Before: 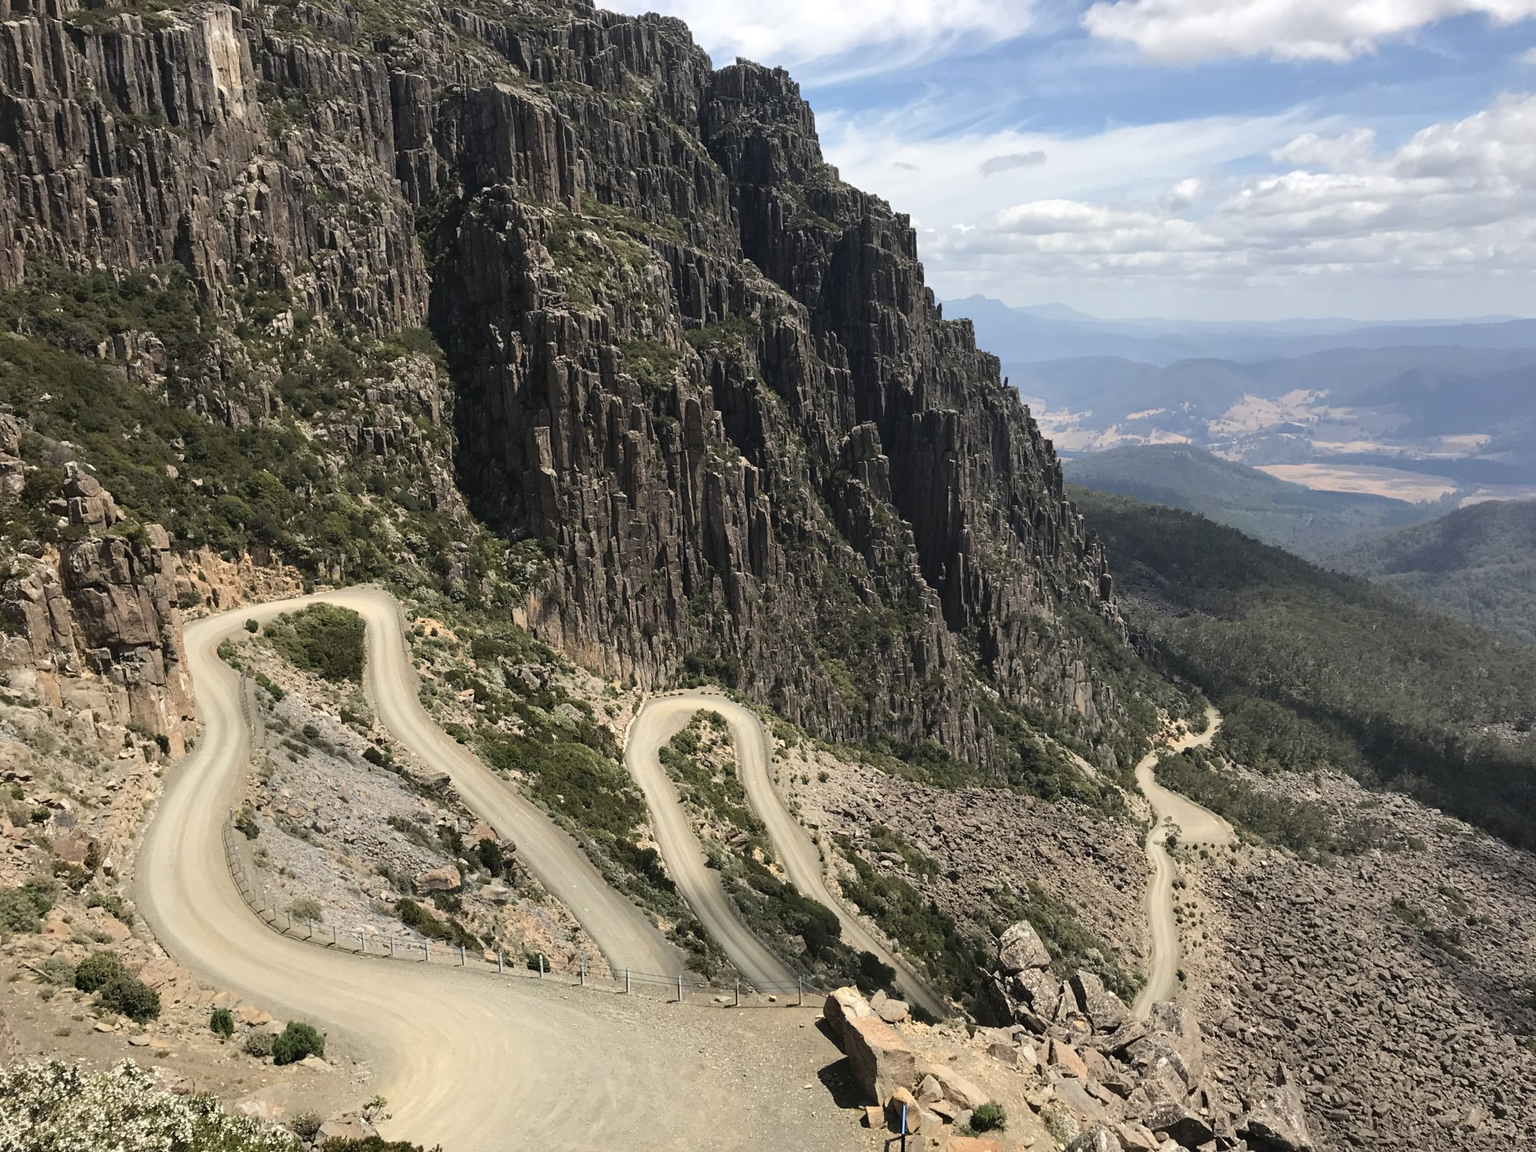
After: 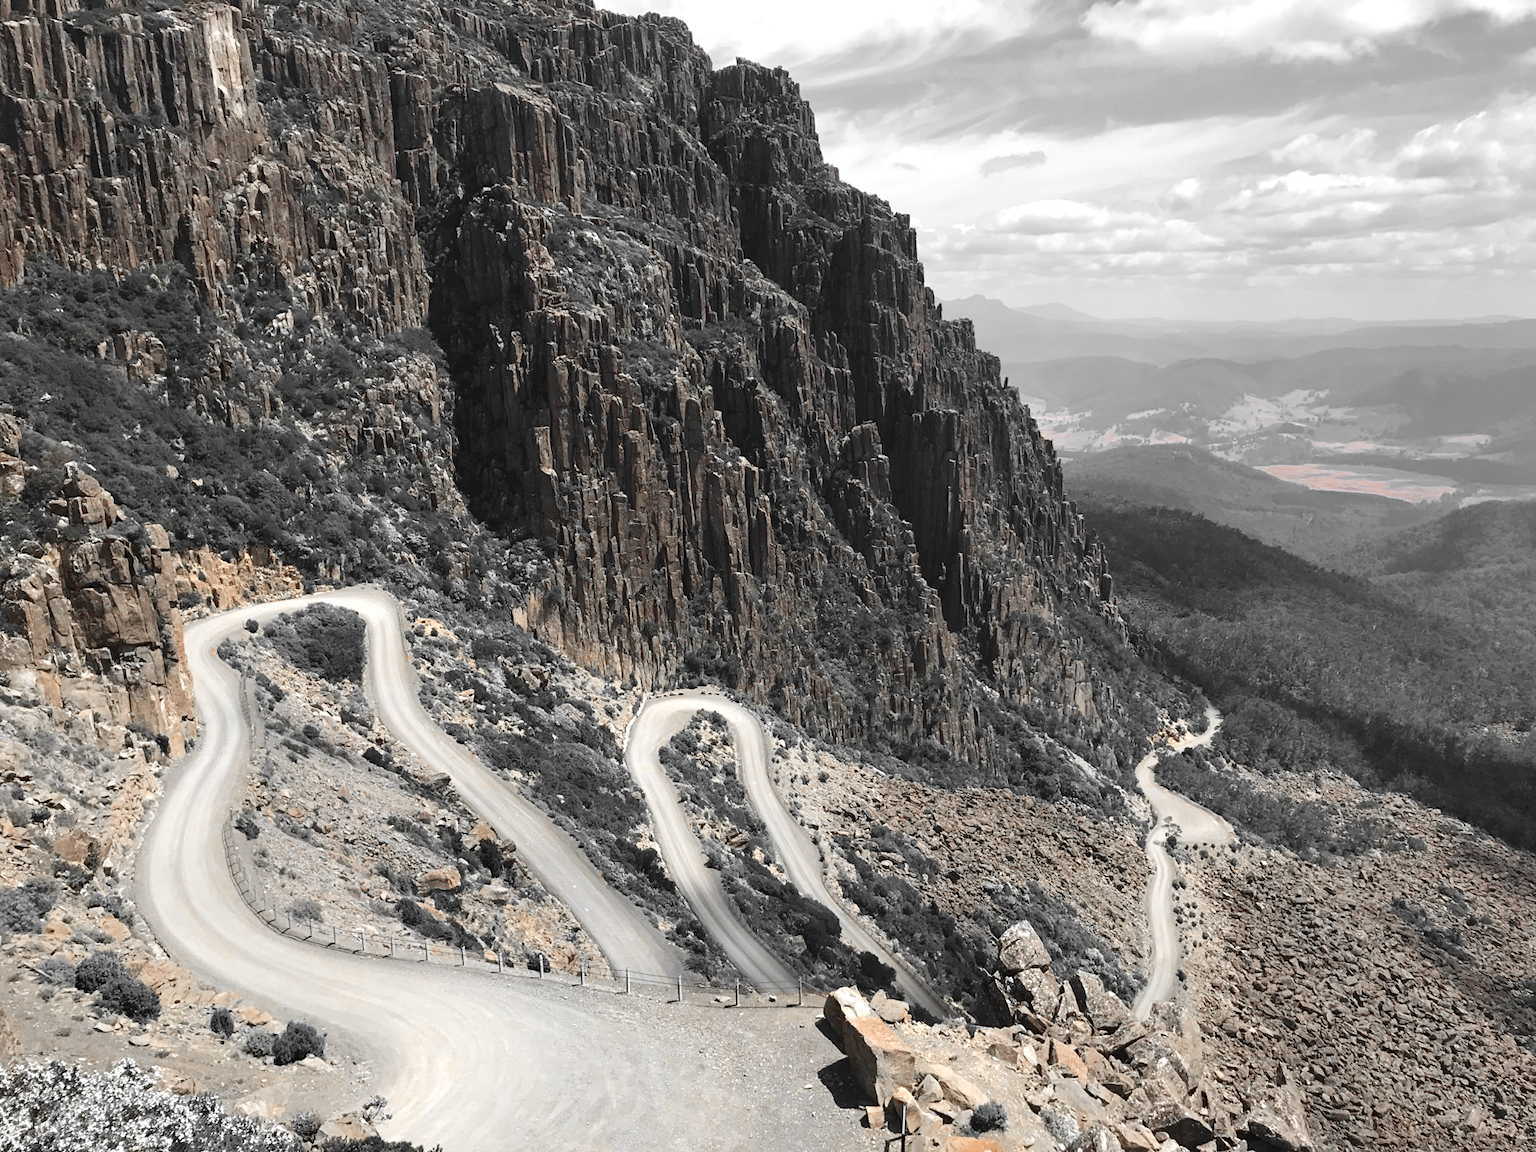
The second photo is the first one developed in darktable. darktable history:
exposure: exposure 0.2 EV, compensate highlight preservation false
color zones: curves: ch0 [(0, 0.497) (0.096, 0.361) (0.221, 0.538) (0.429, 0.5) (0.571, 0.5) (0.714, 0.5) (0.857, 0.5) (1, 0.497)]; ch1 [(0, 0.5) (0.143, 0.5) (0.257, -0.002) (0.429, 0.04) (0.571, -0.001) (0.714, -0.015) (0.857, 0.024) (1, 0.5)]
